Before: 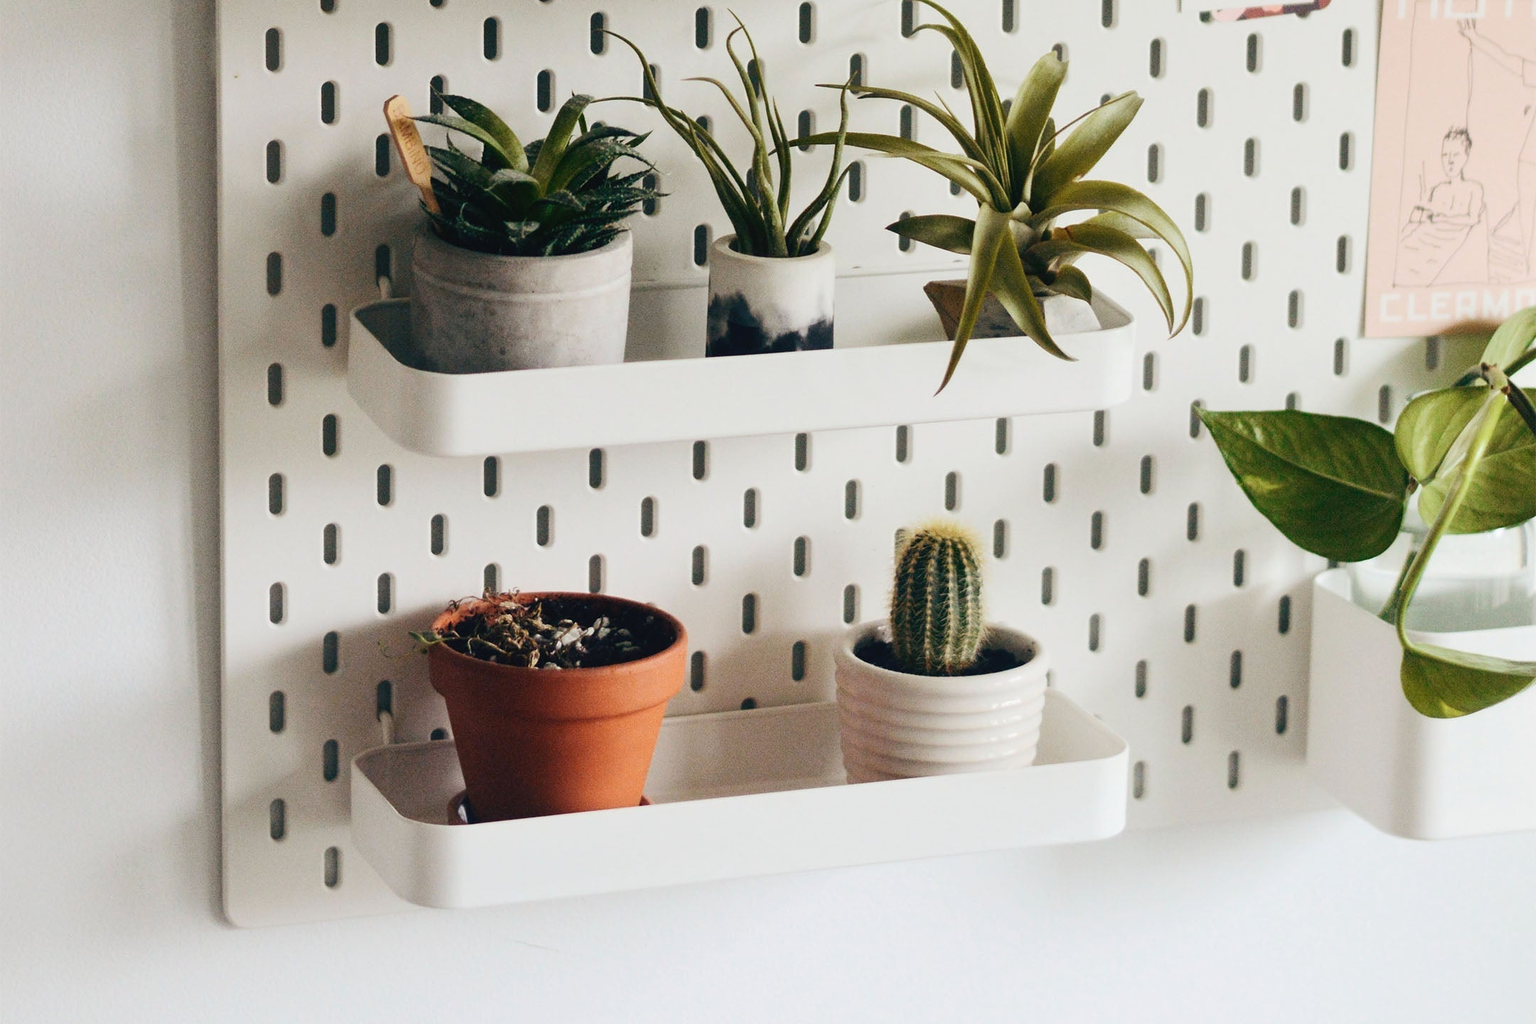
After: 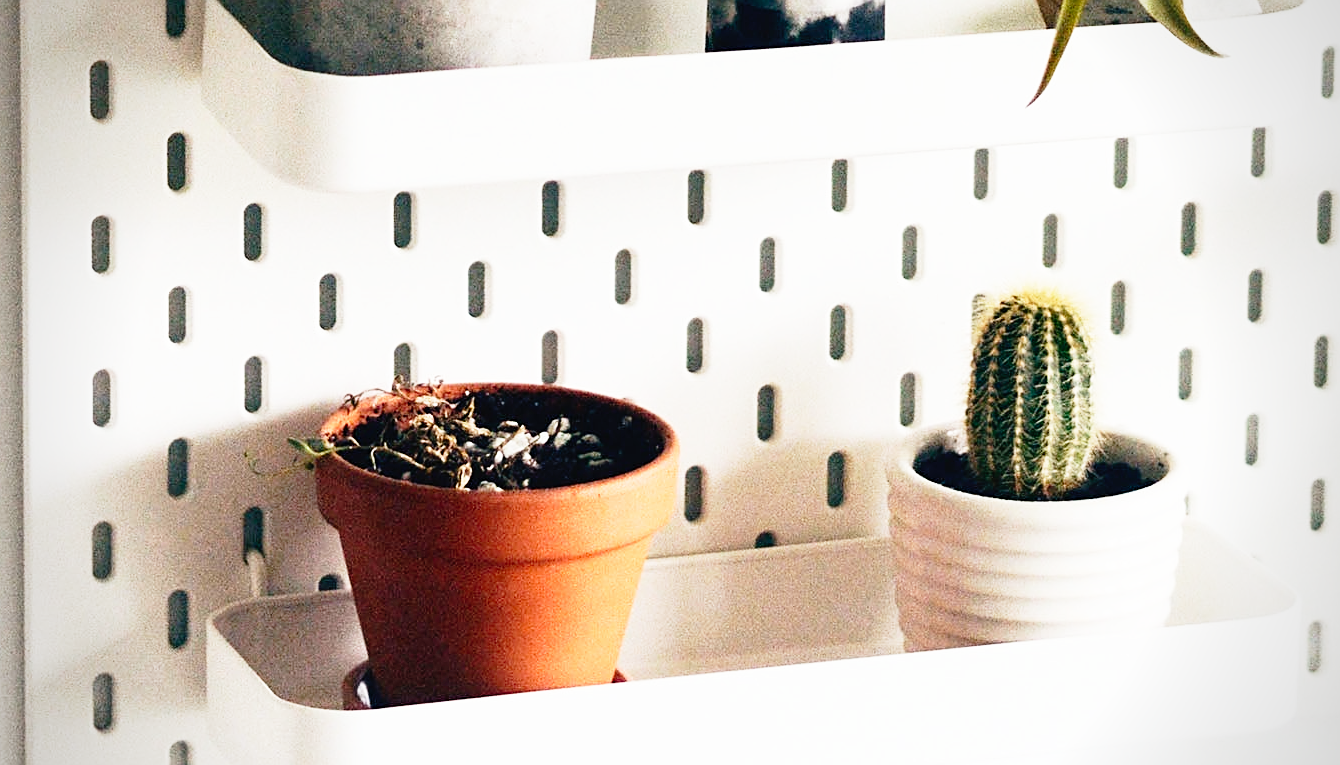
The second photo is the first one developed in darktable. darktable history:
base curve: curves: ch0 [(0, 0) (0.012, 0.01) (0.073, 0.168) (0.31, 0.711) (0.645, 0.957) (1, 1)], preserve colors none
sharpen: on, module defaults
crop: left 13.312%, top 31.28%, right 24.627%, bottom 15.582%
vignetting: fall-off radius 60.92%
